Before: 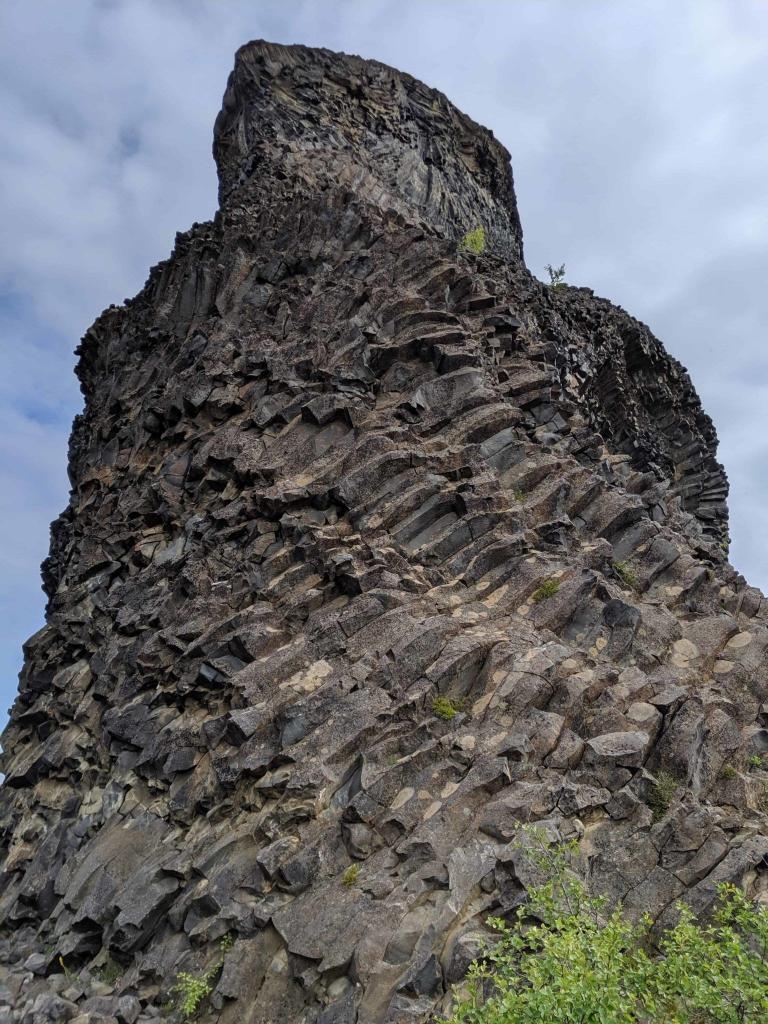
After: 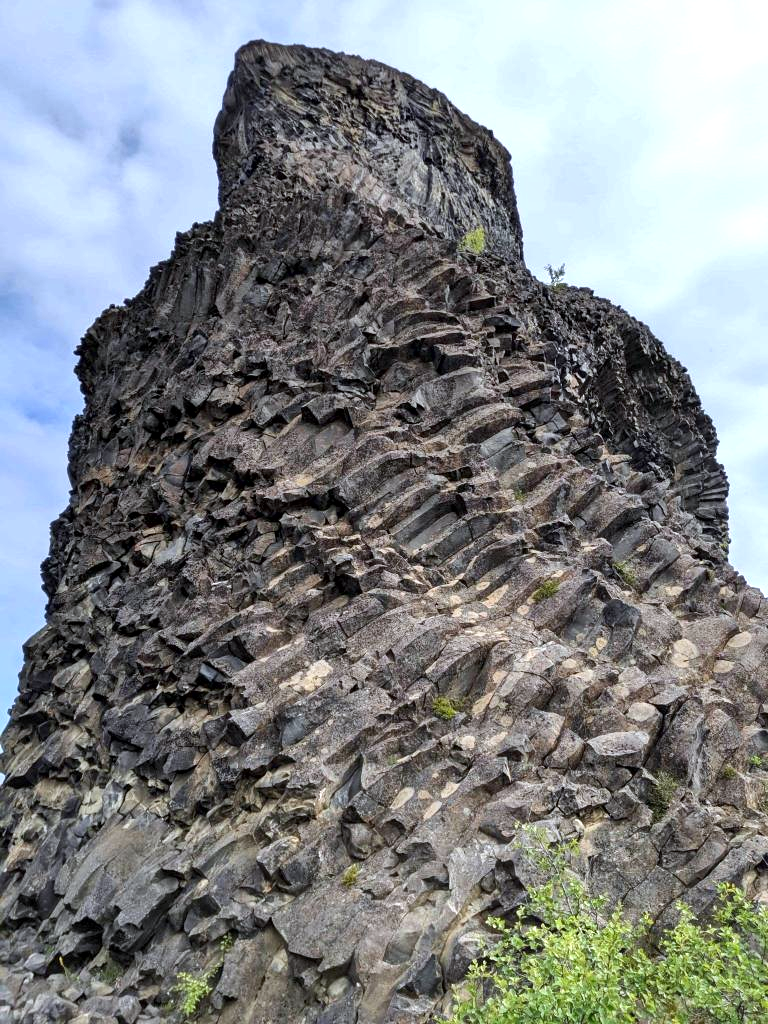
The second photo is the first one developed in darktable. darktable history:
white balance: red 0.98, blue 1.034
exposure: black level correction 0, exposure 0.7 EV, compensate exposure bias true, compensate highlight preservation false
local contrast: mode bilateral grid, contrast 20, coarseness 50, detail 141%, midtone range 0.2
color correction: highlights a* -0.182, highlights b* -0.124
